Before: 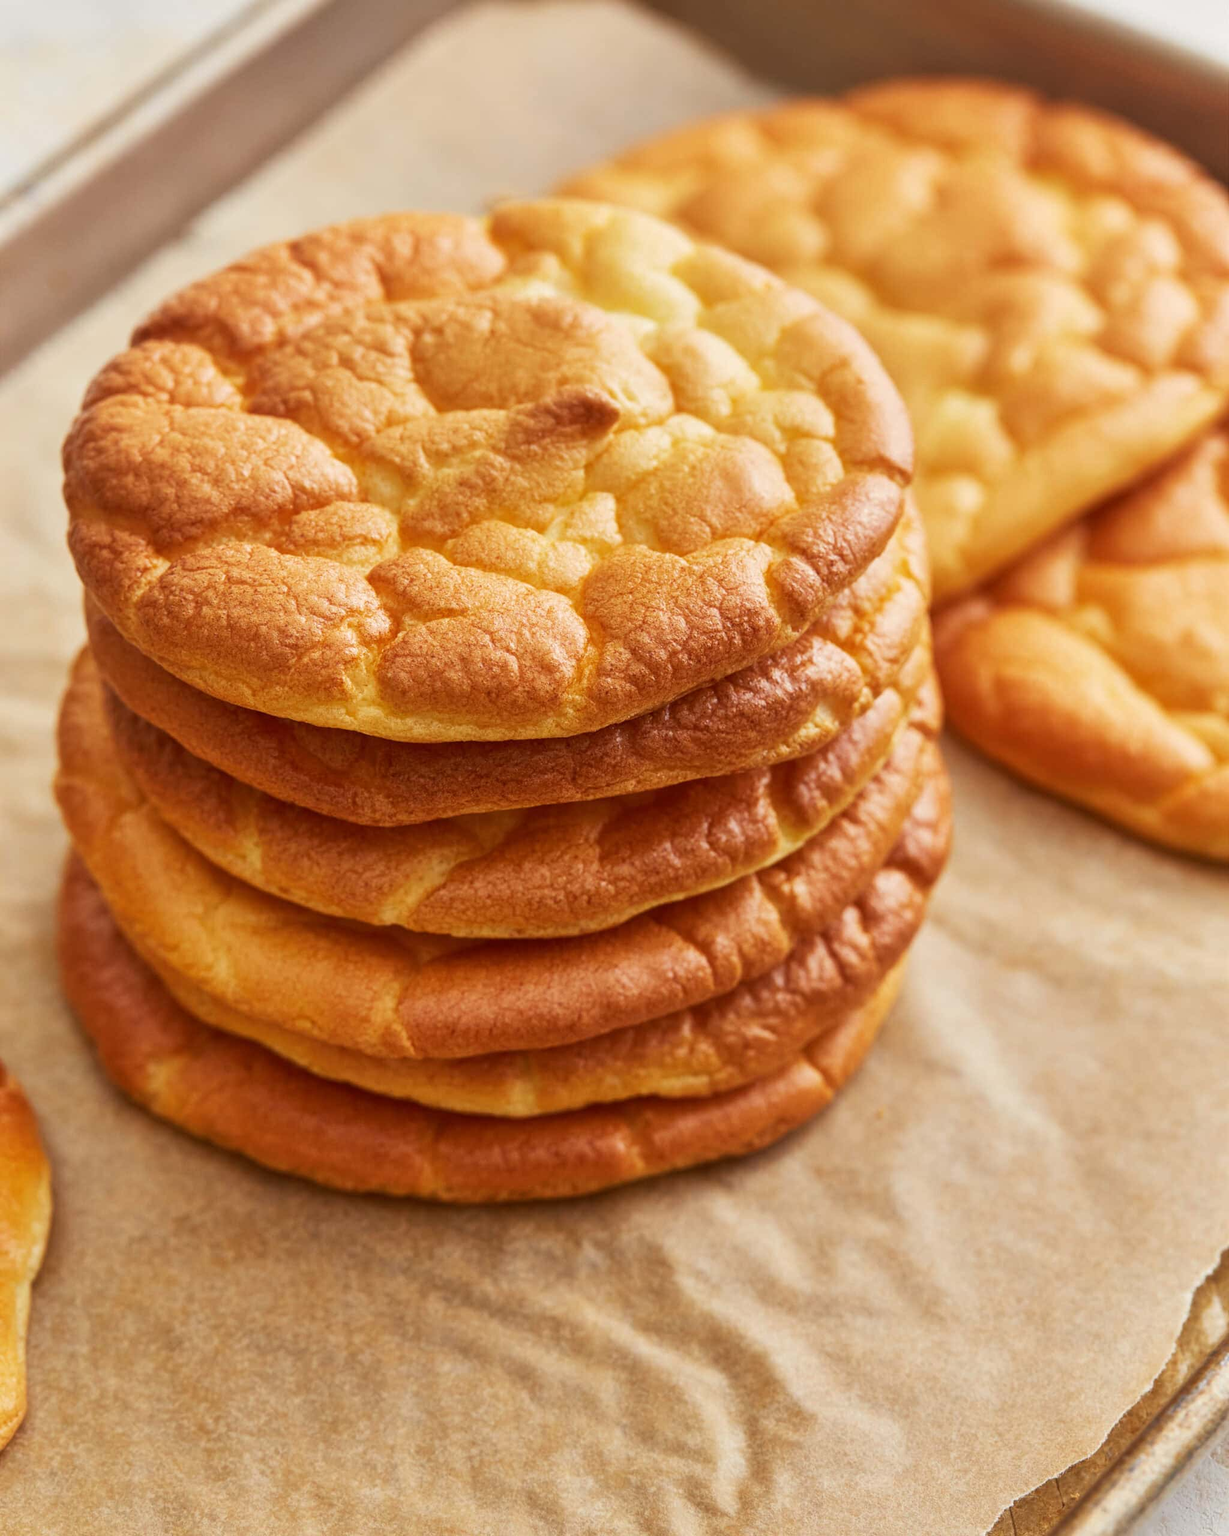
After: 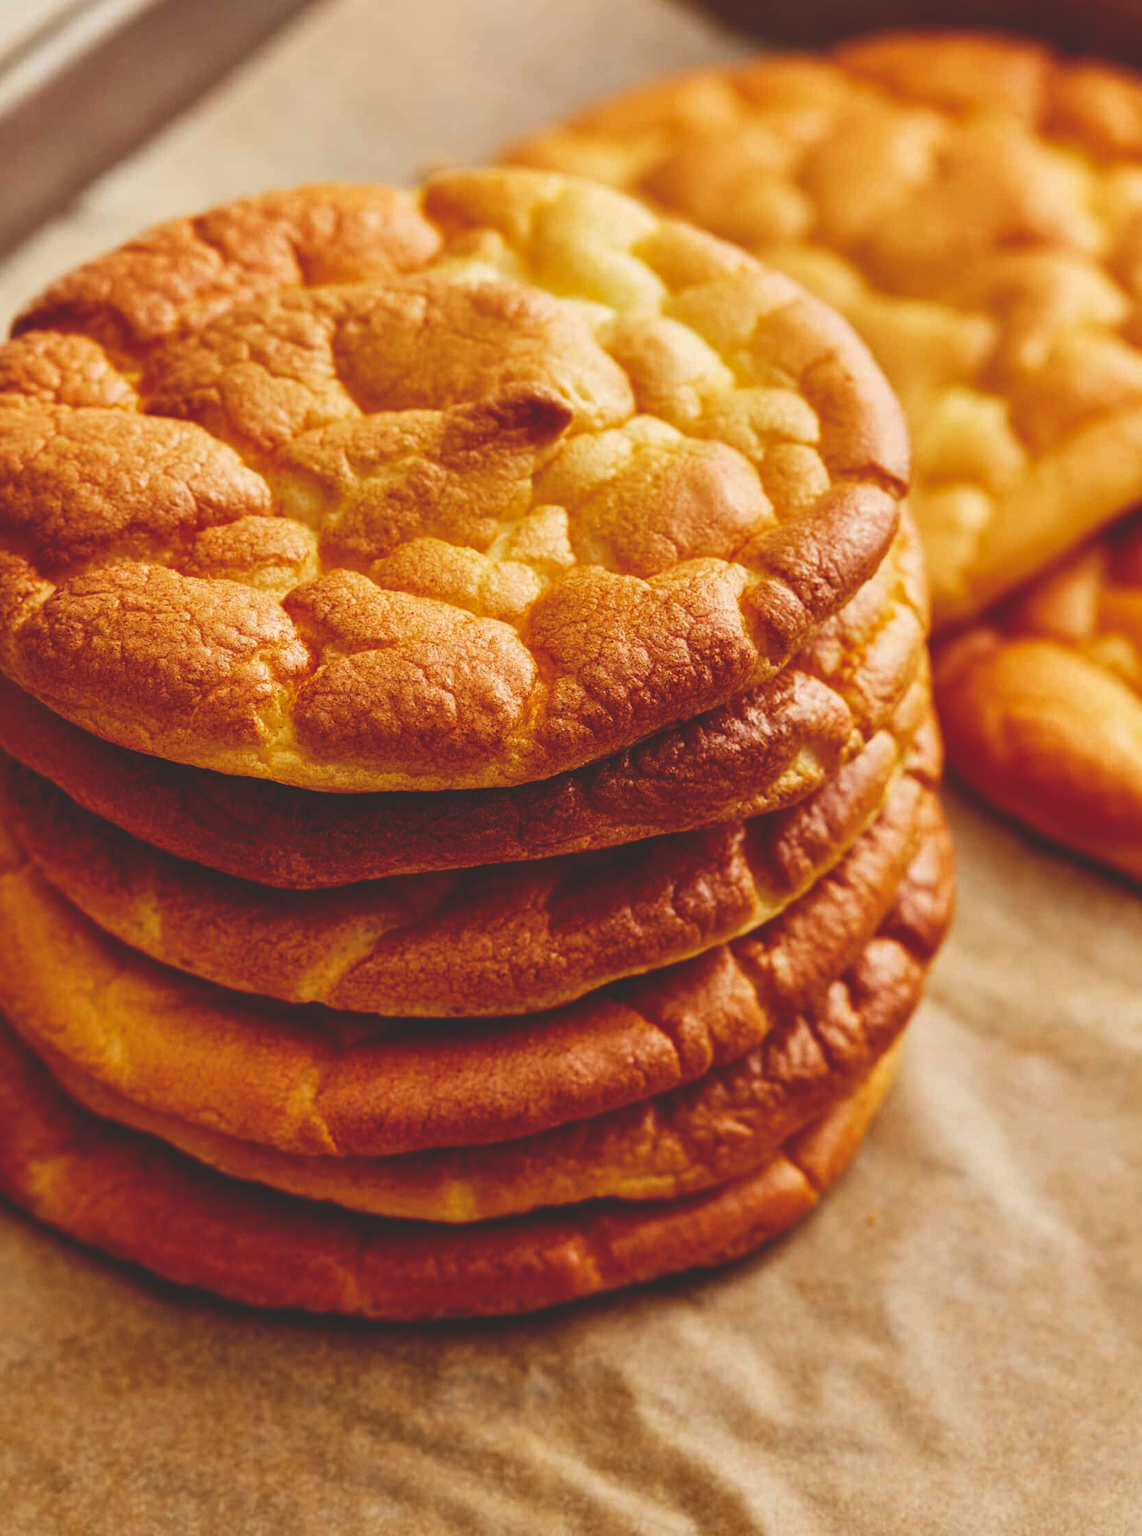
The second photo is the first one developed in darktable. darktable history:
crop: left 9.929%, top 3.475%, right 9.188%, bottom 9.529%
base curve: curves: ch0 [(0, 0.02) (0.083, 0.036) (1, 1)], preserve colors none
